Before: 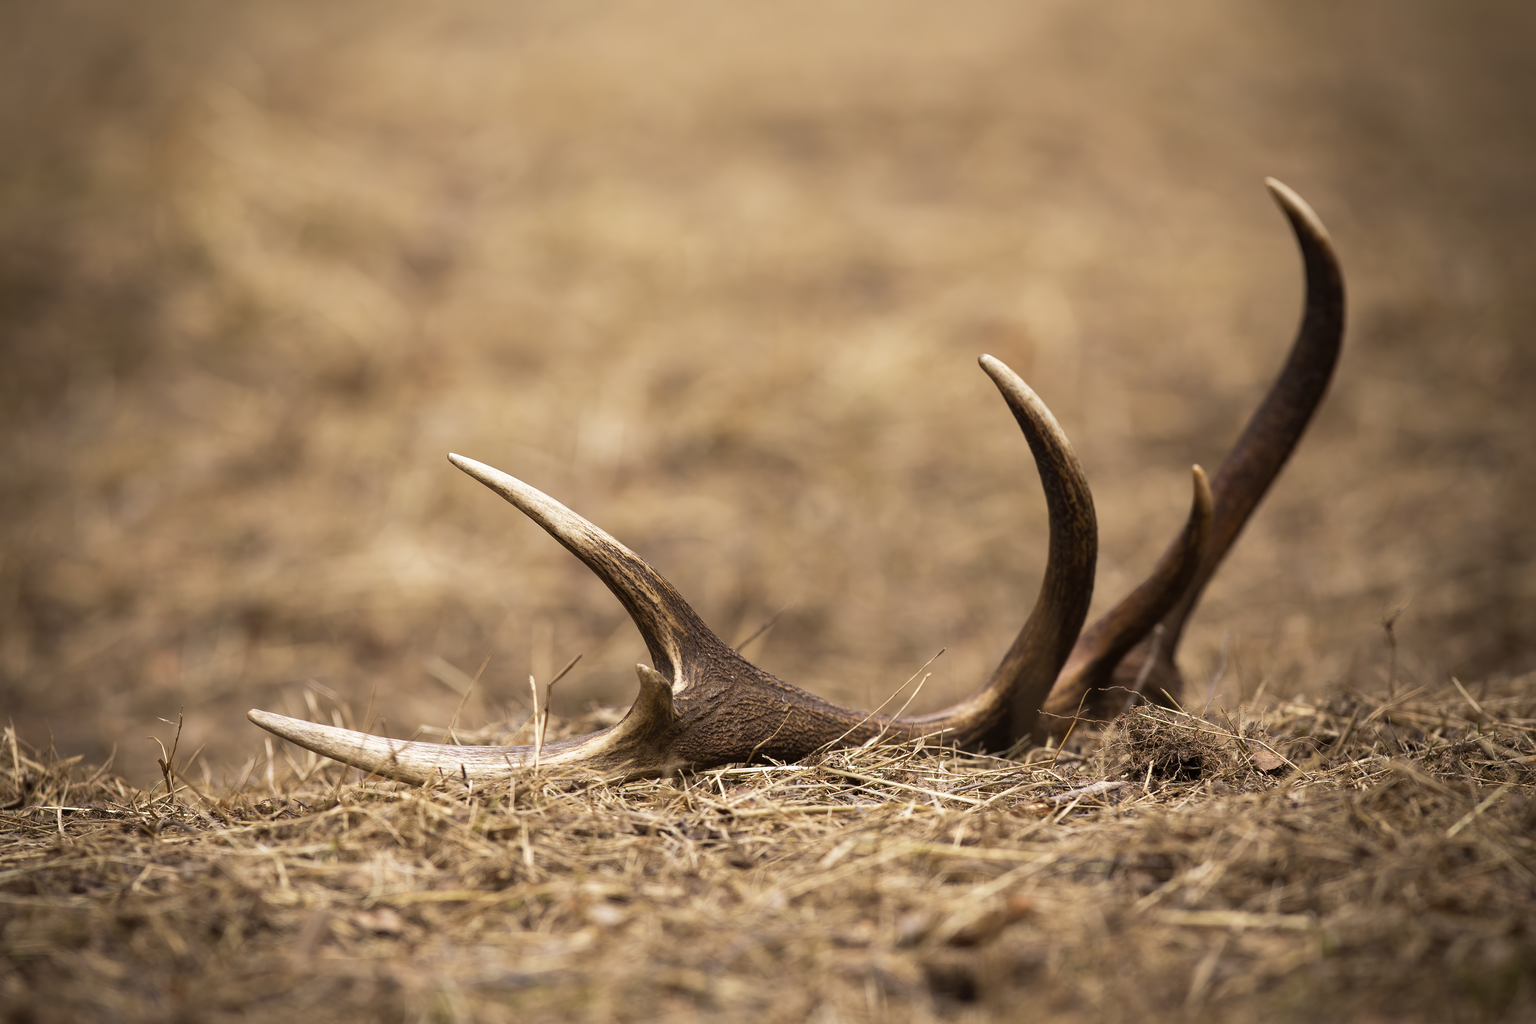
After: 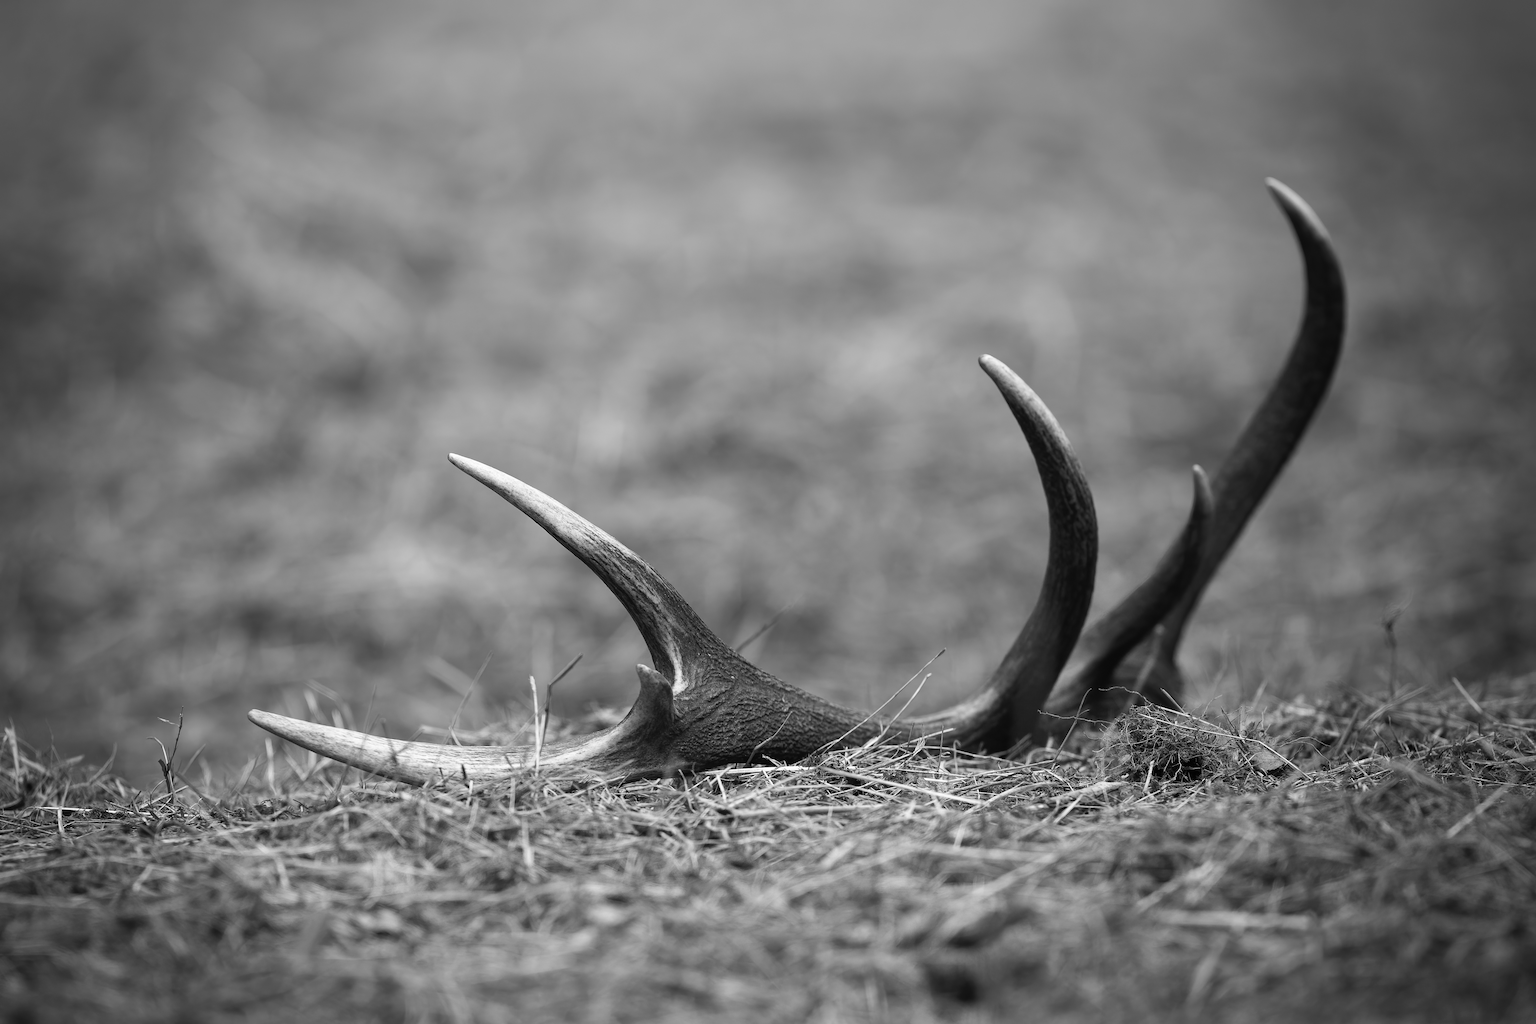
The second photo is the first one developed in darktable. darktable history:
color calibration: output gray [0.23, 0.37, 0.4, 0], illuminant same as pipeline (D50), adaptation none (bypass), x 0.332, y 0.335, temperature 5018.39 K
